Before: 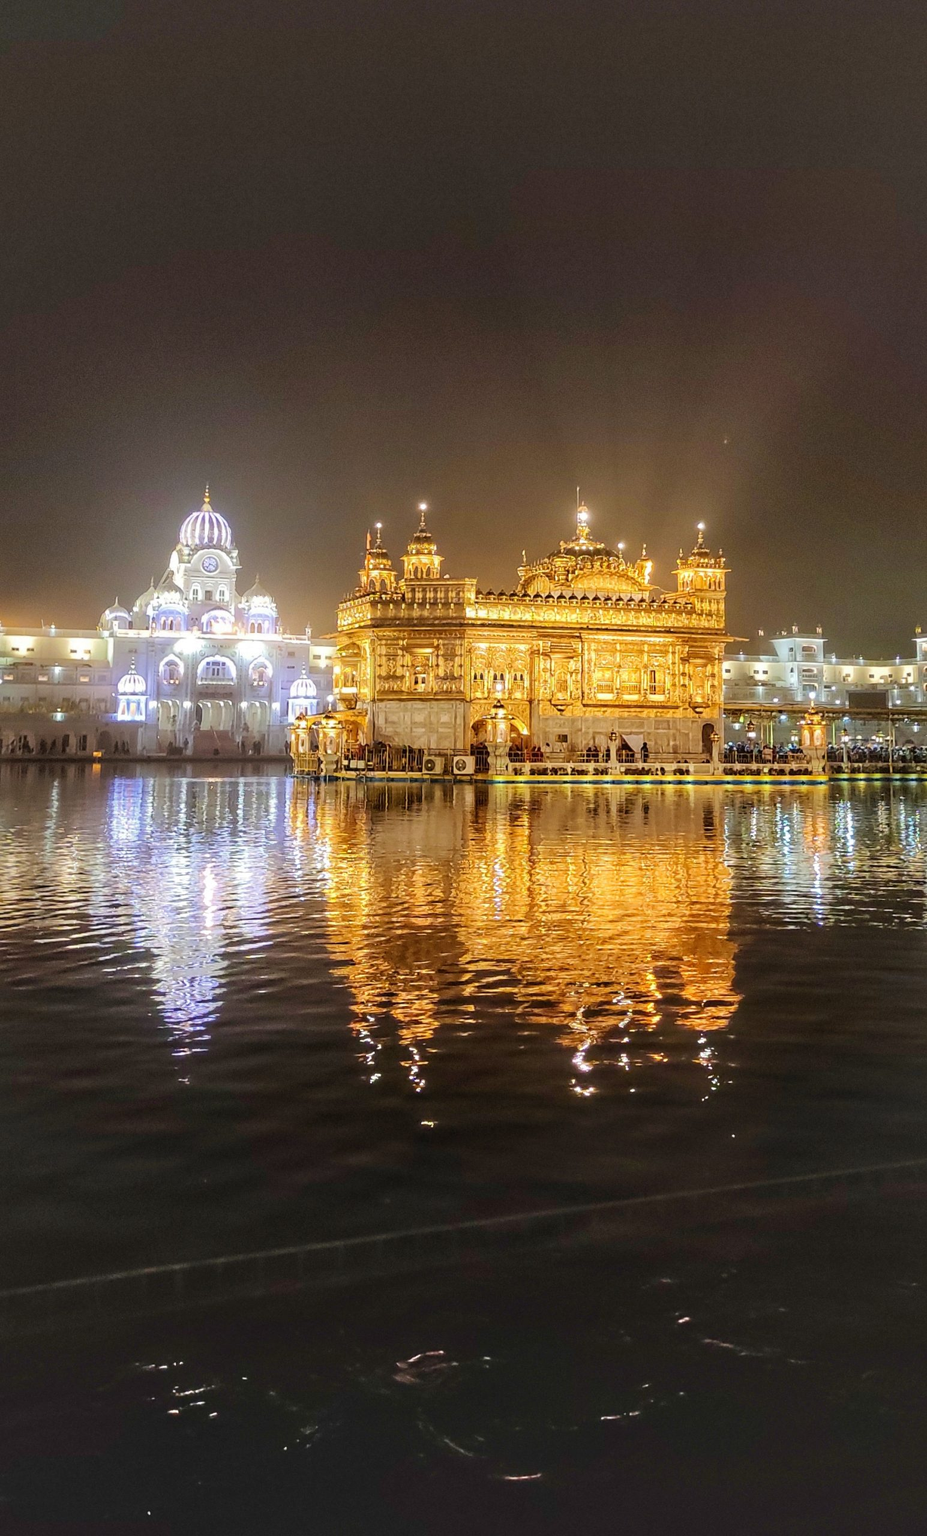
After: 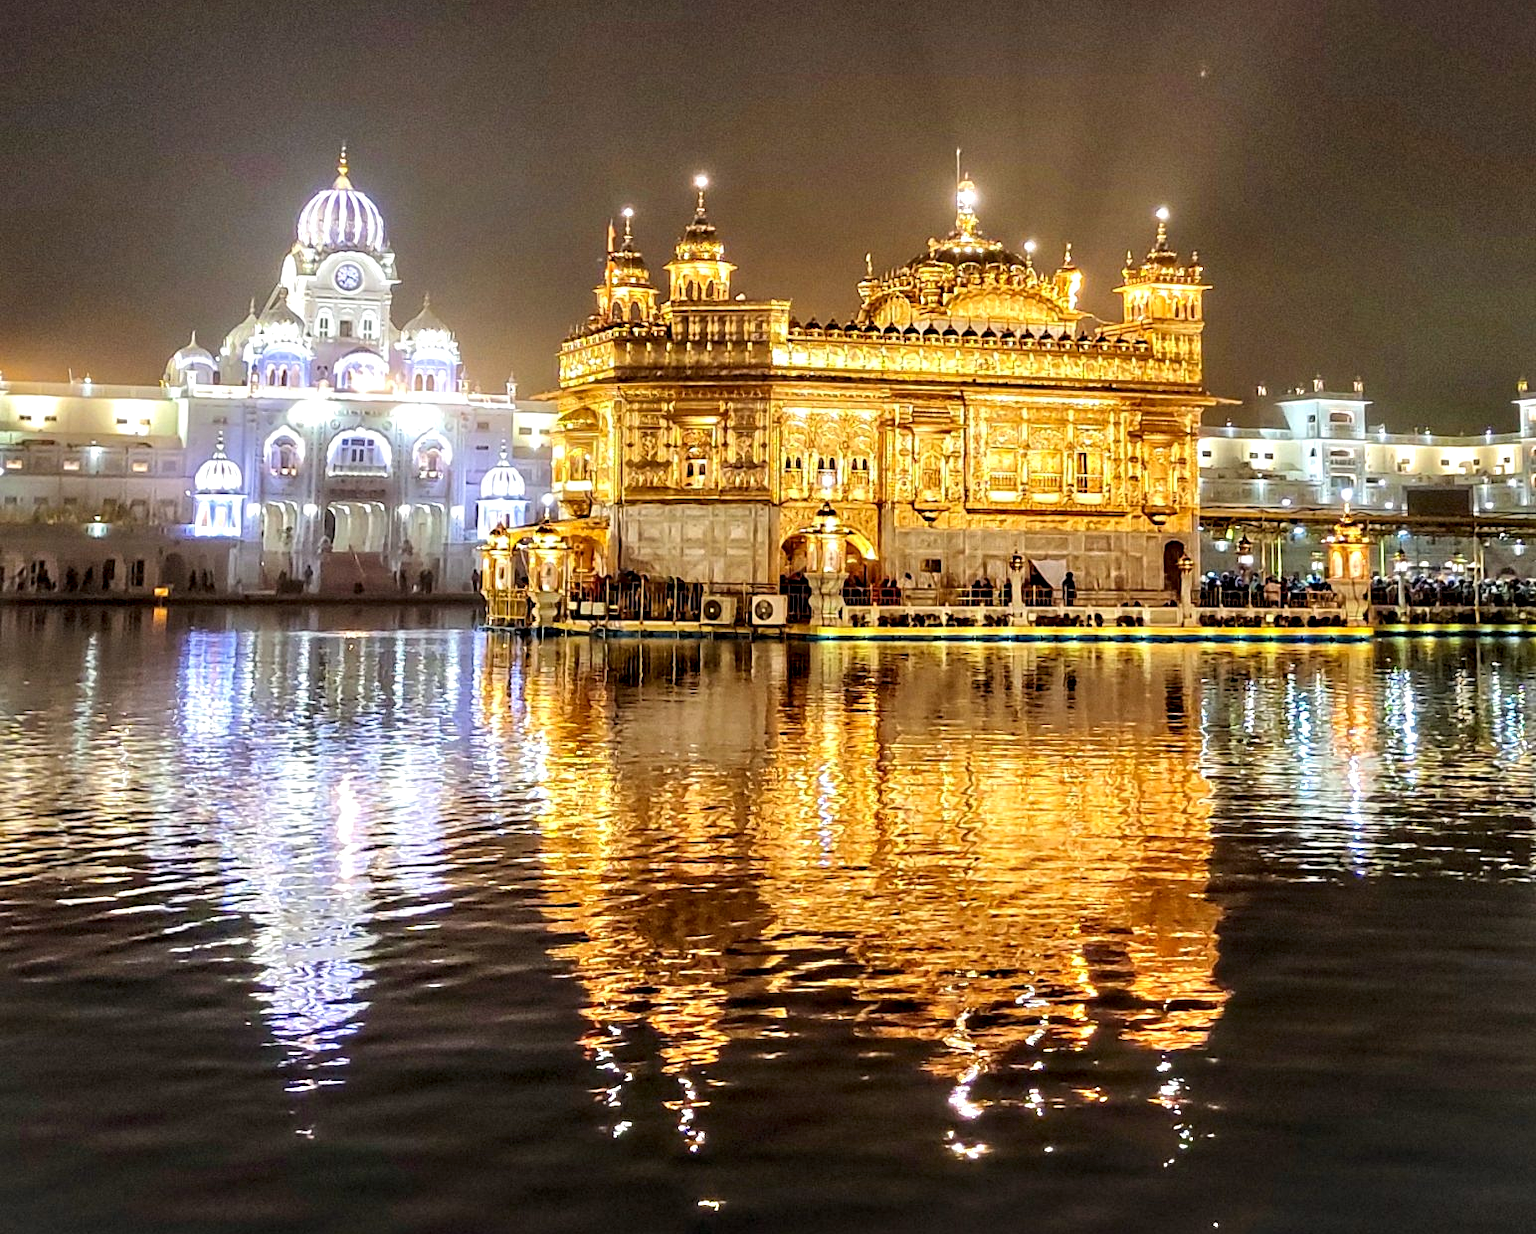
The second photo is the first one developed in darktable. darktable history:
contrast equalizer: y [[0.6 ×6], [0.55 ×6], [0 ×6], [0 ×6], [0 ×6]]
crop and rotate: top 25.875%, bottom 25.626%
